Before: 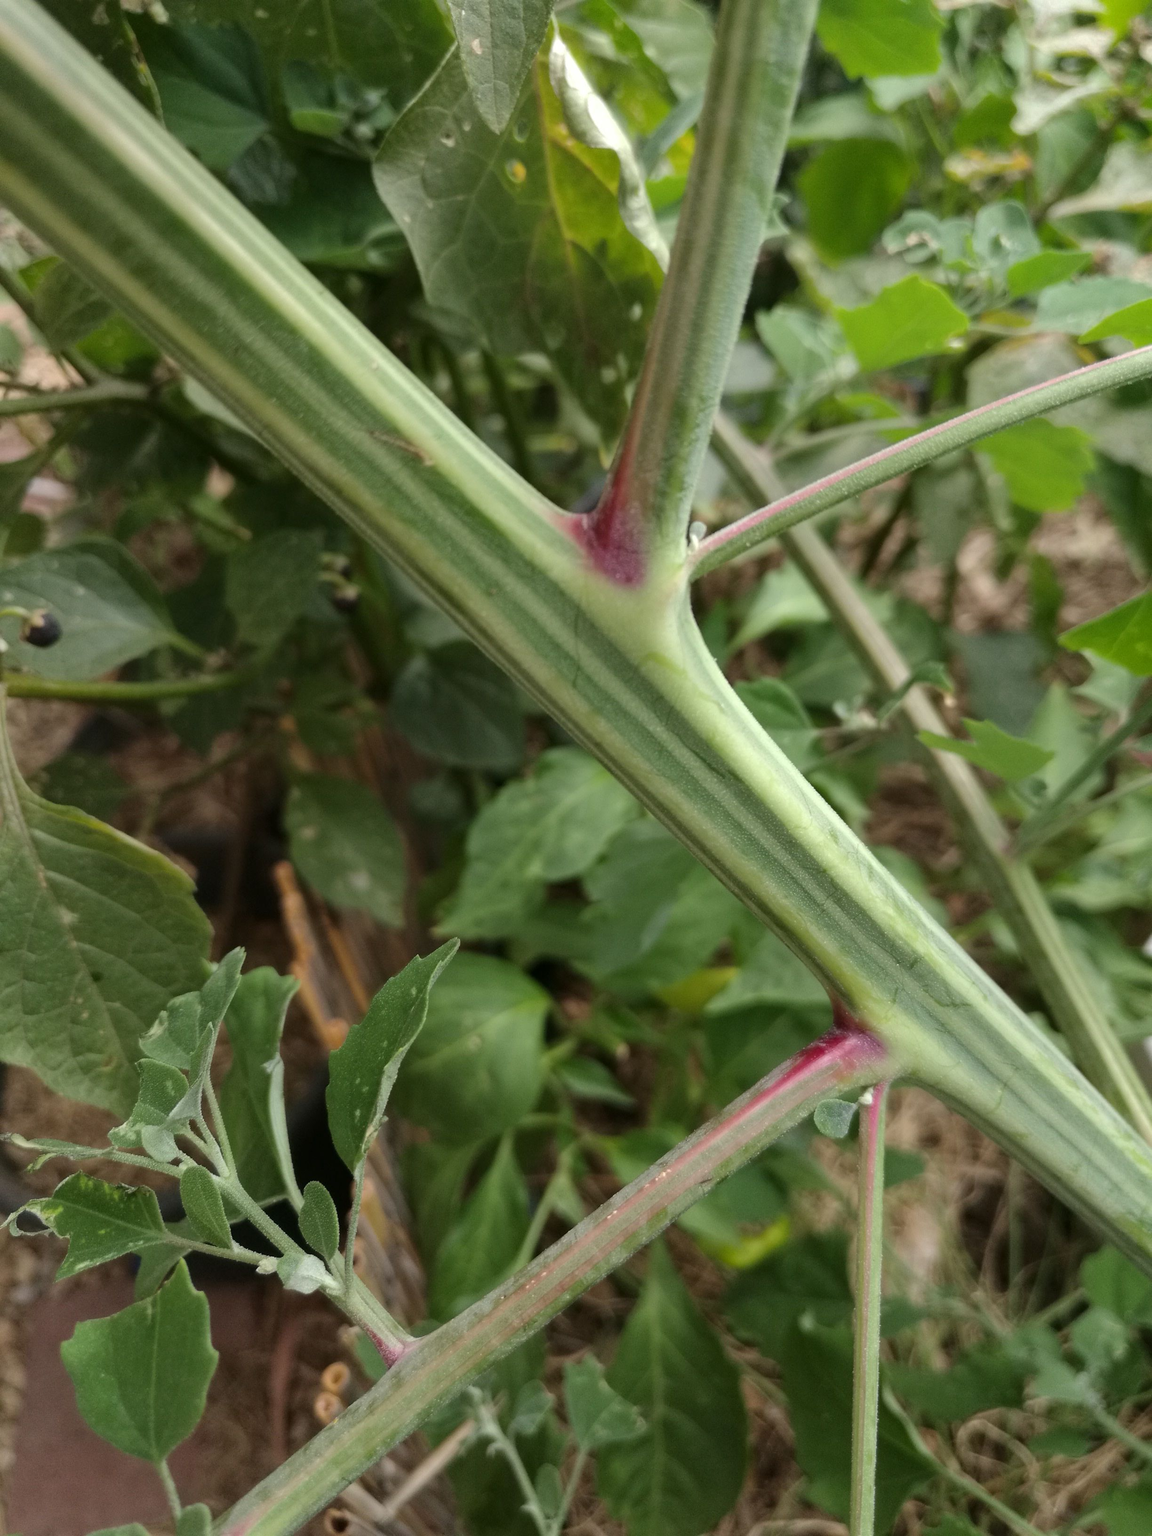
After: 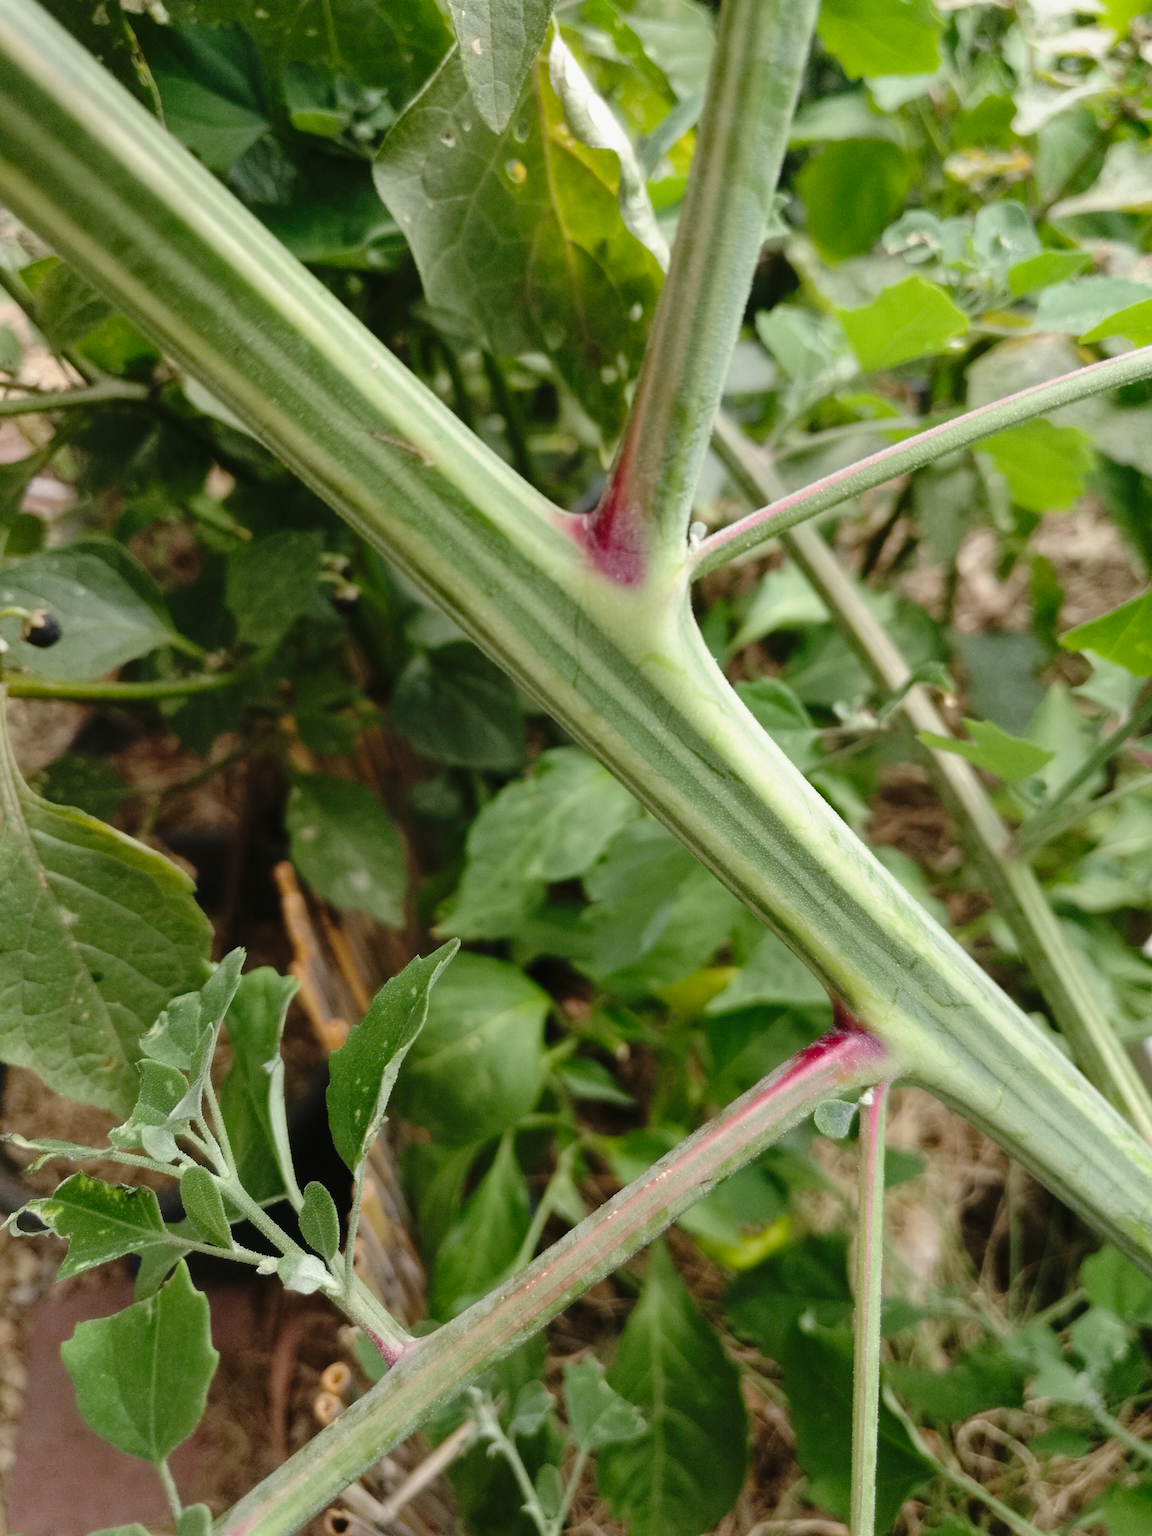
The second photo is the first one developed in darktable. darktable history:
tone curve: curves: ch0 [(0, 0.013) (0.129, 0.1) (0.327, 0.382) (0.489, 0.573) (0.66, 0.748) (0.858, 0.926) (1, 0.977)]; ch1 [(0, 0) (0.353, 0.344) (0.45, 0.46) (0.498, 0.495) (0.521, 0.506) (0.563, 0.559) (0.592, 0.585) (0.657, 0.655) (1, 1)]; ch2 [(0, 0) (0.333, 0.346) (0.375, 0.375) (0.427, 0.44) (0.5, 0.501) (0.505, 0.499) (0.528, 0.533) (0.579, 0.61) (0.612, 0.644) (0.66, 0.715) (1, 1)], preserve colors none
